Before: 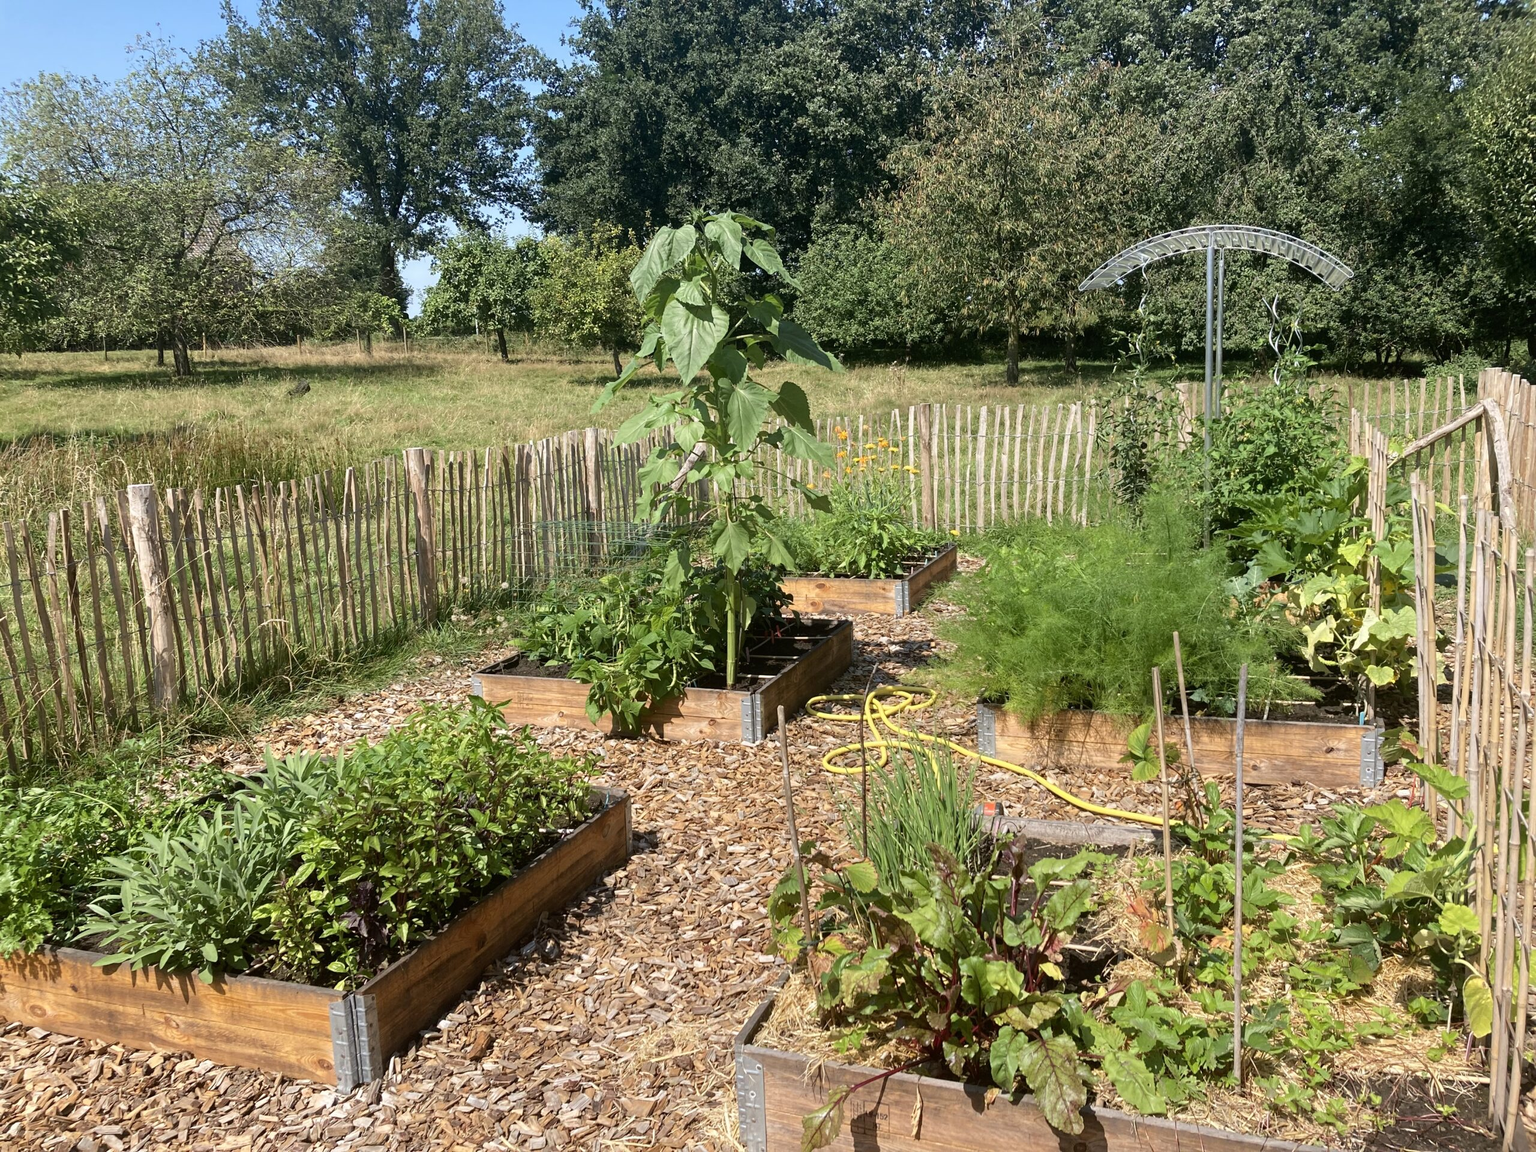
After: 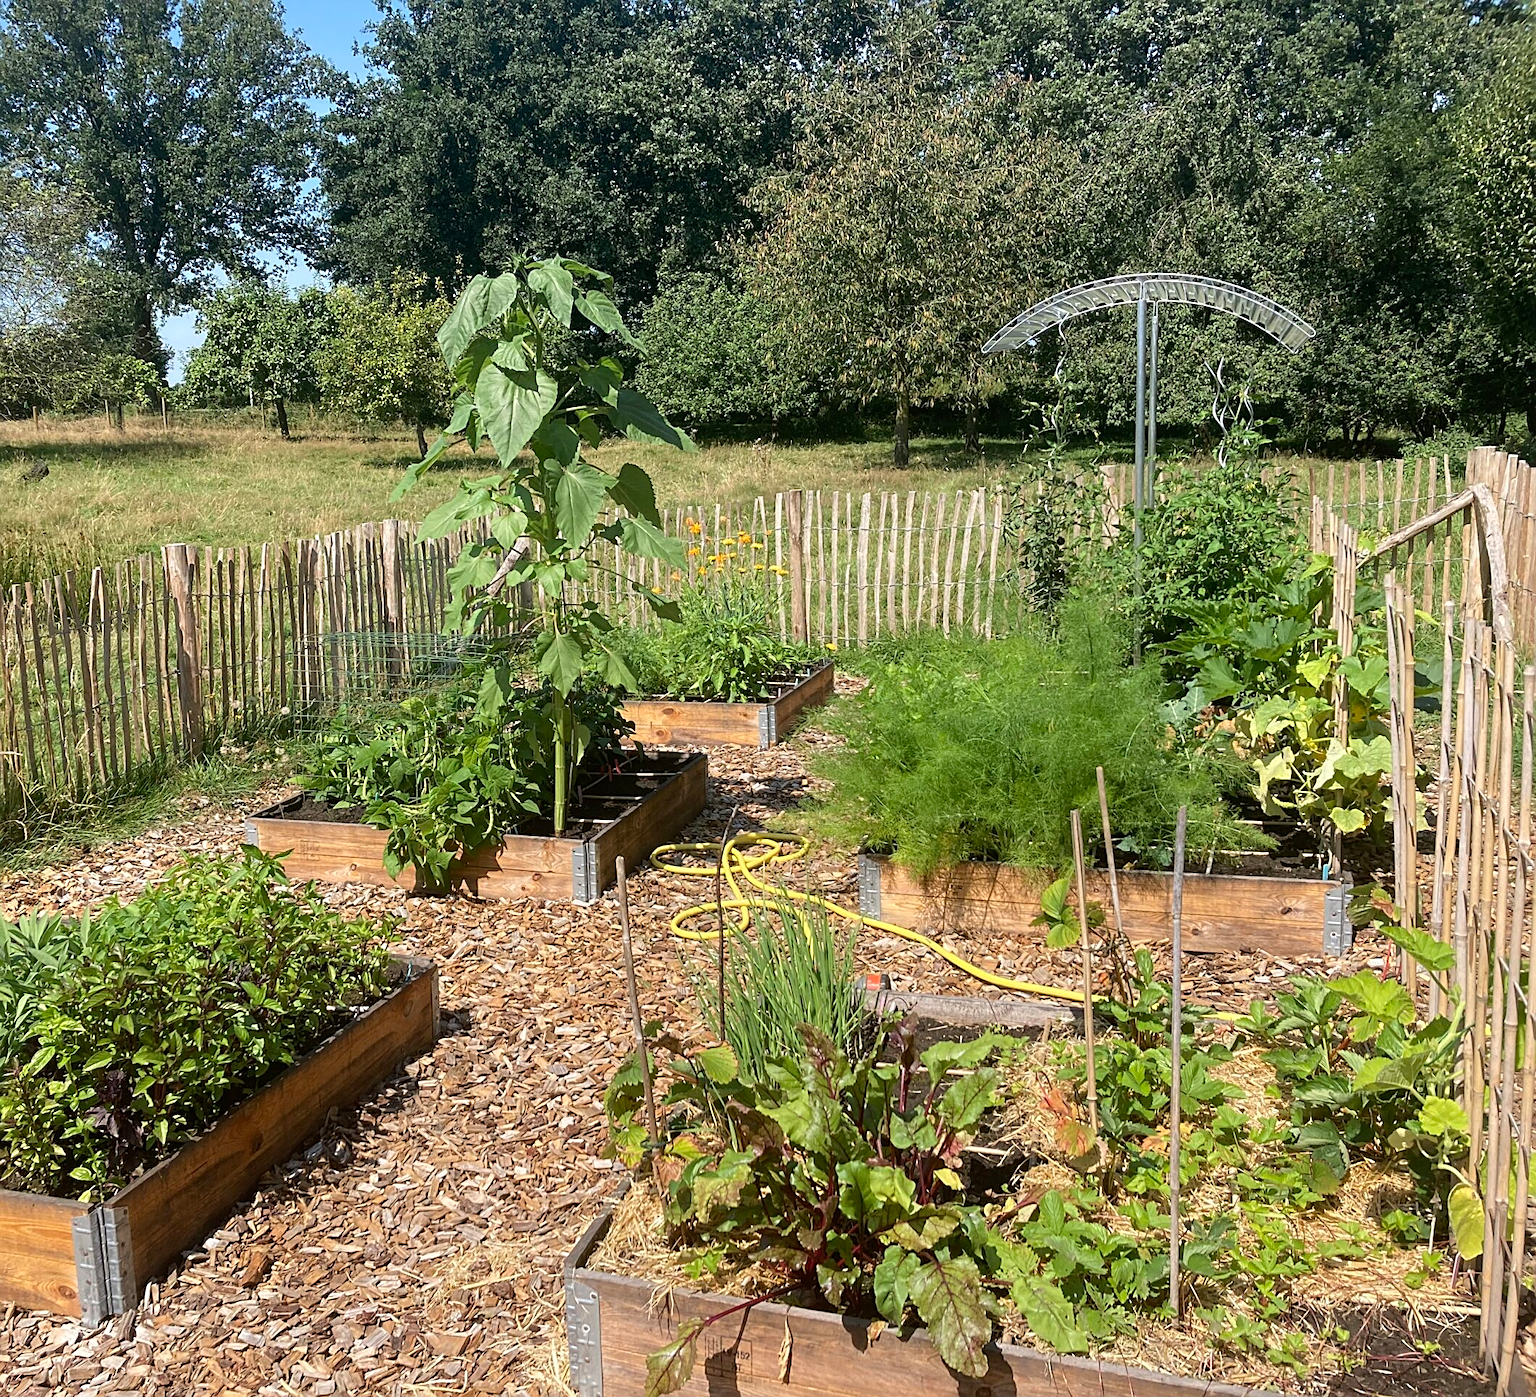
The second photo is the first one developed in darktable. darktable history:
sharpen: on, module defaults
crop: left 17.582%, bottom 0.031%
